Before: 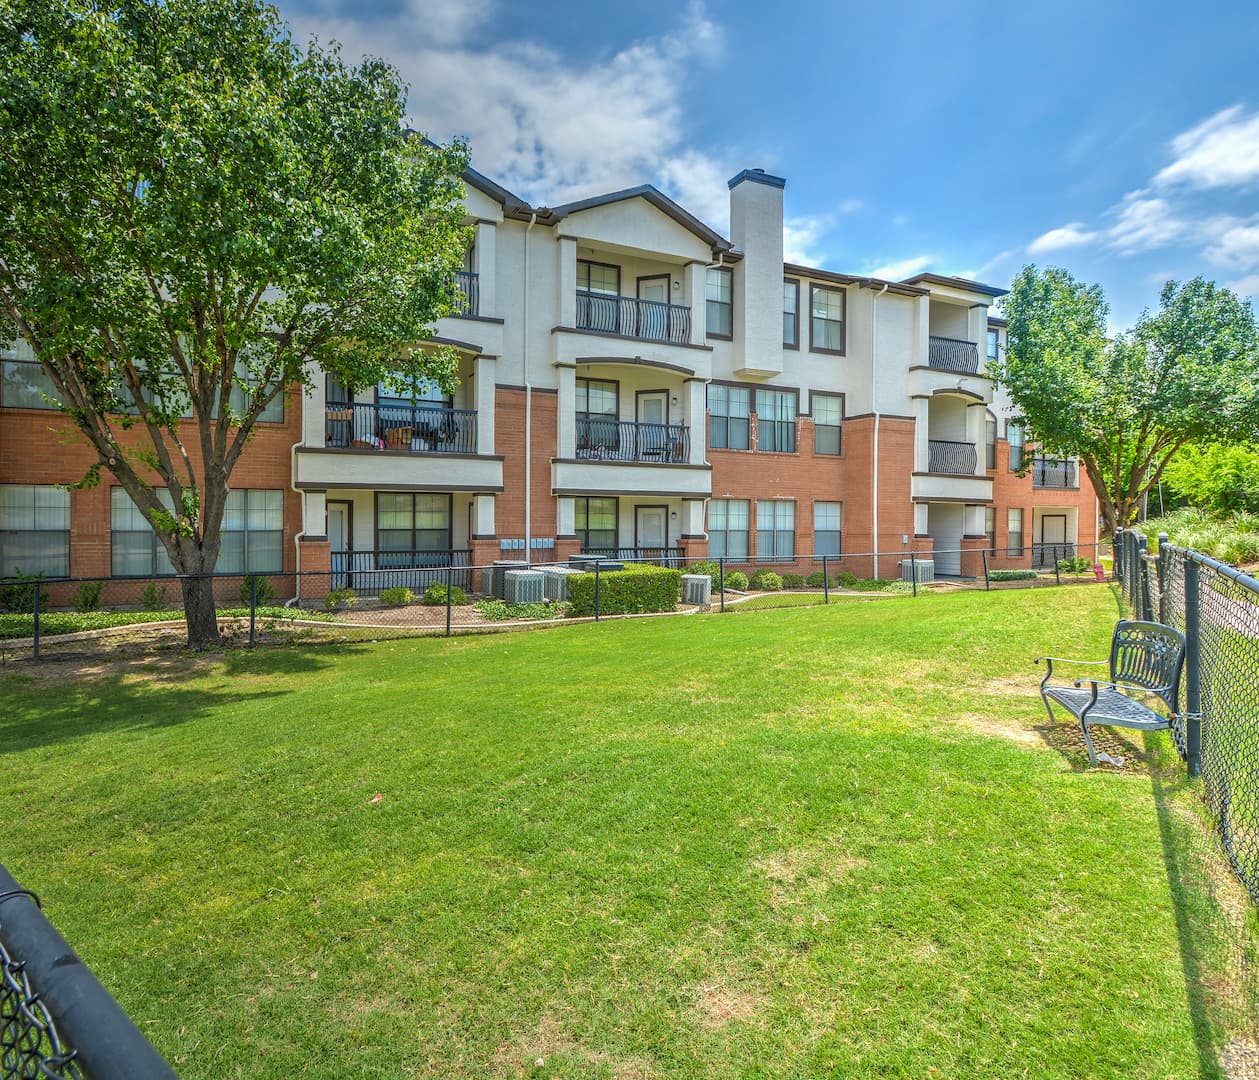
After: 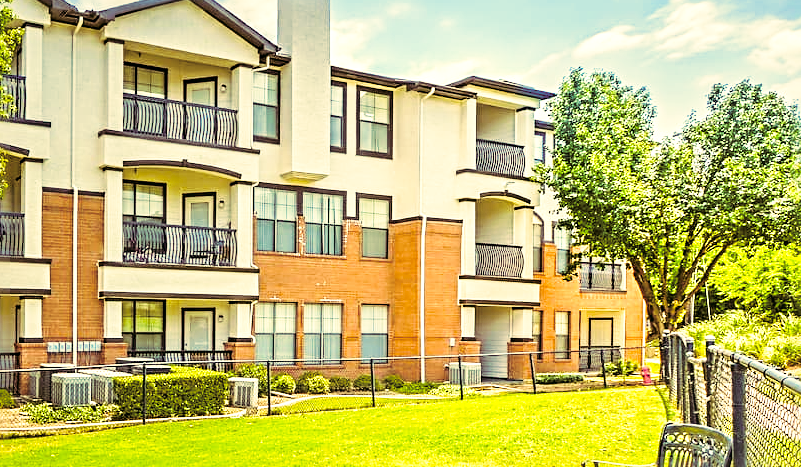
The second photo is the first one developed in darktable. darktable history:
split-toning: on, module defaults
base curve: curves: ch0 [(0, 0) (0.028, 0.03) (0.121, 0.232) (0.46, 0.748) (0.859, 0.968) (1, 1)], preserve colors none
levels: levels [0, 0.476, 0.951]
crop: left 36.005%, top 18.293%, right 0.31%, bottom 38.444%
color correction: highlights a* 5.3, highlights b* 24.26, shadows a* -15.58, shadows b* 4.02
color balance rgb: shadows lift › chroma 1%, shadows lift › hue 240.84°, highlights gain › chroma 2%, highlights gain › hue 73.2°, global offset › luminance -0.5%, perceptual saturation grading › global saturation 20%, perceptual saturation grading › highlights -25%, perceptual saturation grading › shadows 50%, global vibrance 15%
sharpen: radius 4
rotate and perspective: crop left 0, crop top 0
